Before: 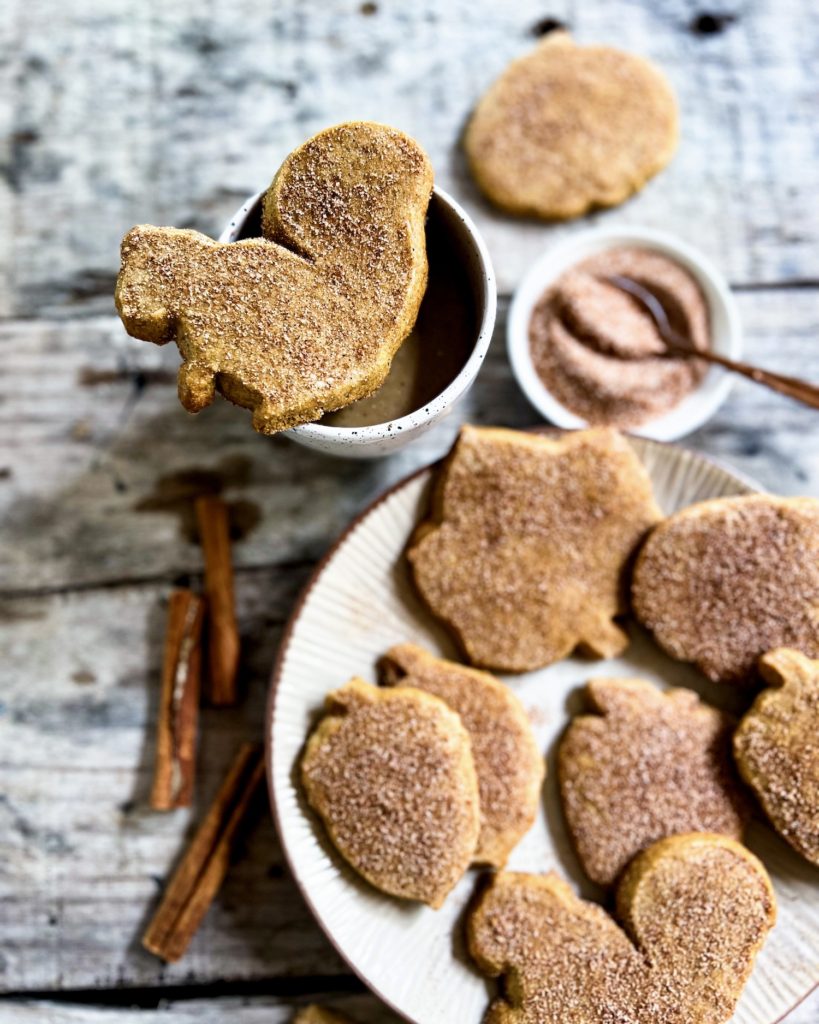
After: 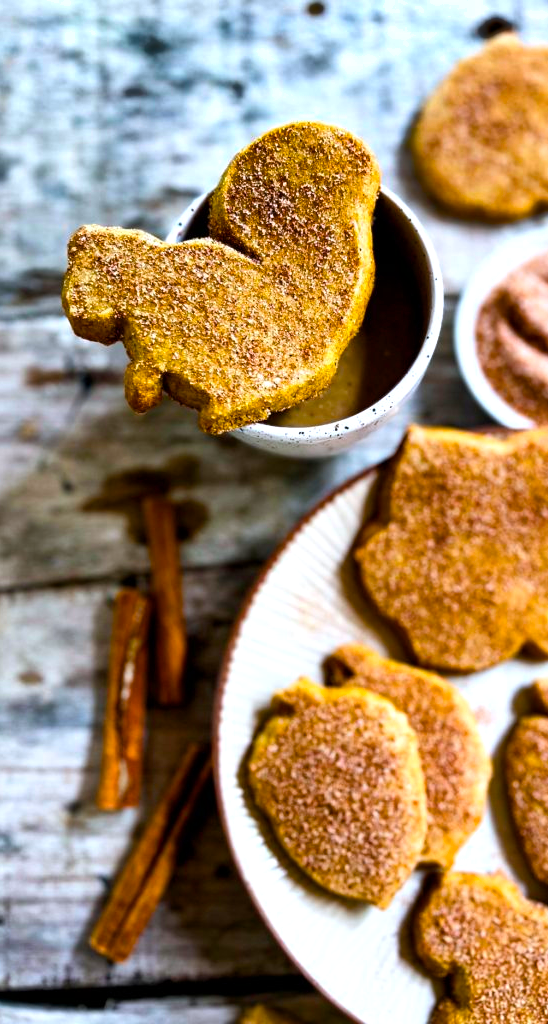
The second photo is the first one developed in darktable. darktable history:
shadows and highlights: shadows 53.21, soften with gaussian
crop and rotate: left 6.516%, right 26.516%
color balance rgb: highlights gain › luminance 16.634%, highlights gain › chroma 2.879%, highlights gain › hue 261.98°, linear chroma grading › global chroma 15.604%, perceptual saturation grading › global saturation 29.944%
